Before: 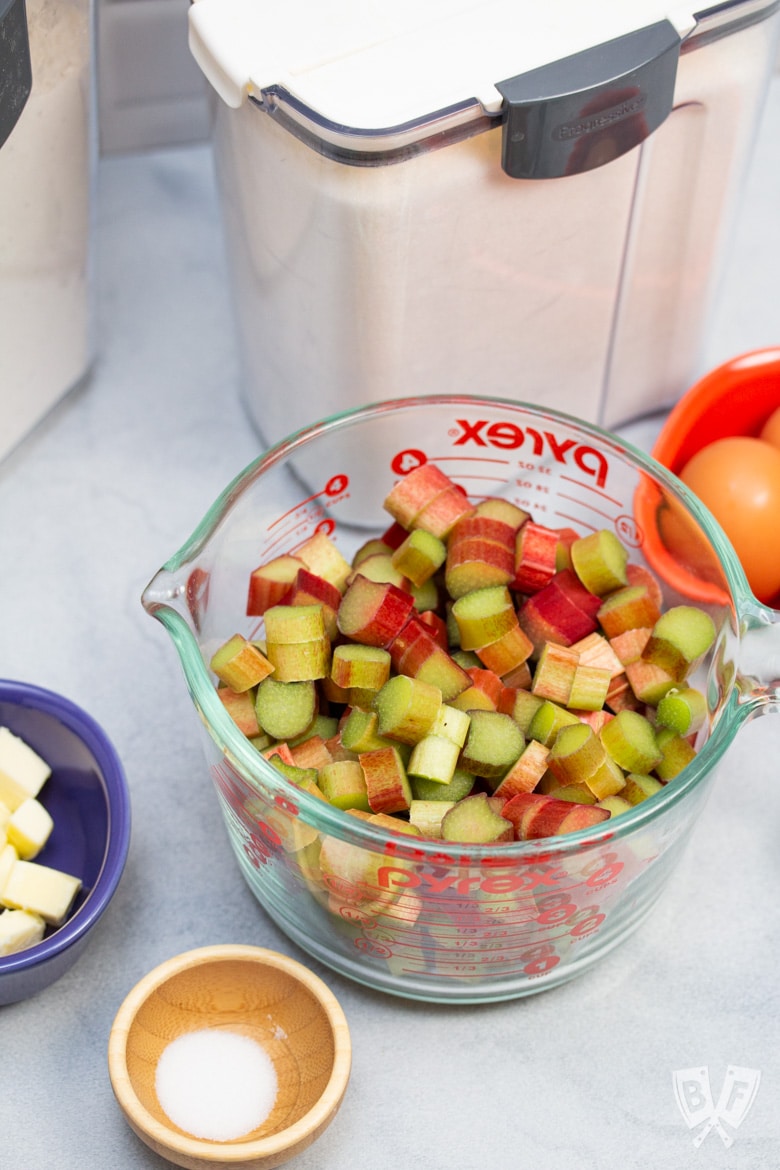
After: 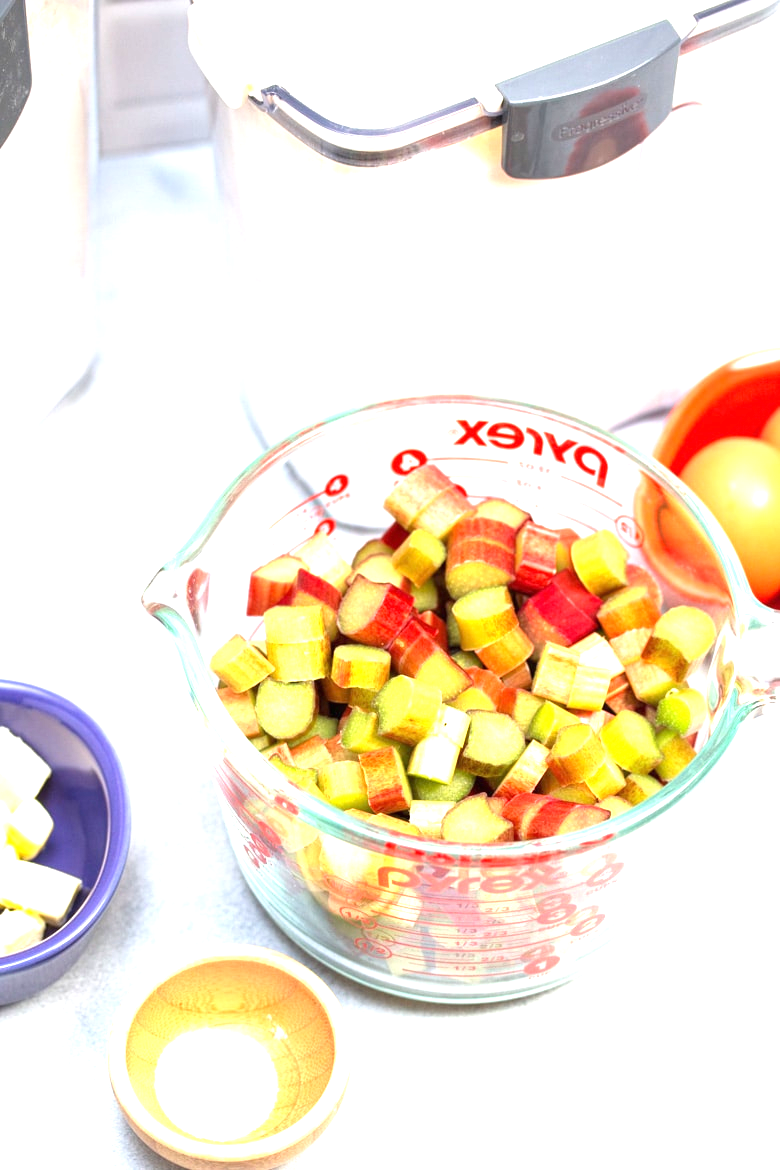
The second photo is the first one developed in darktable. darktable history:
exposure: black level correction 0, exposure 1.488 EV, compensate highlight preservation false
